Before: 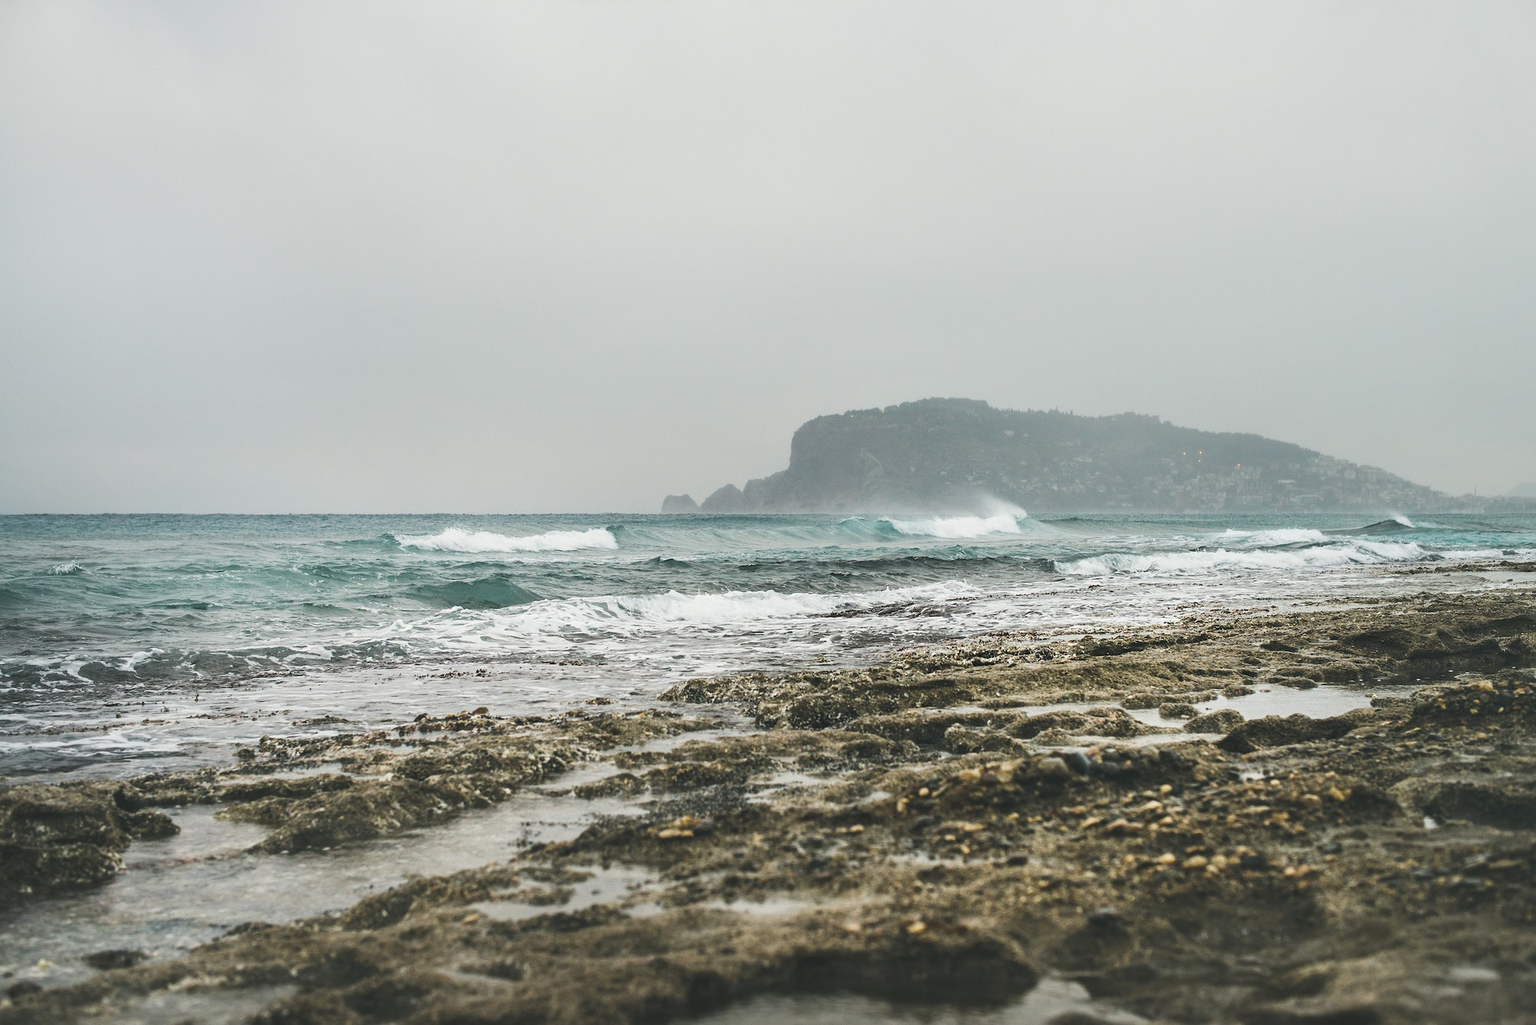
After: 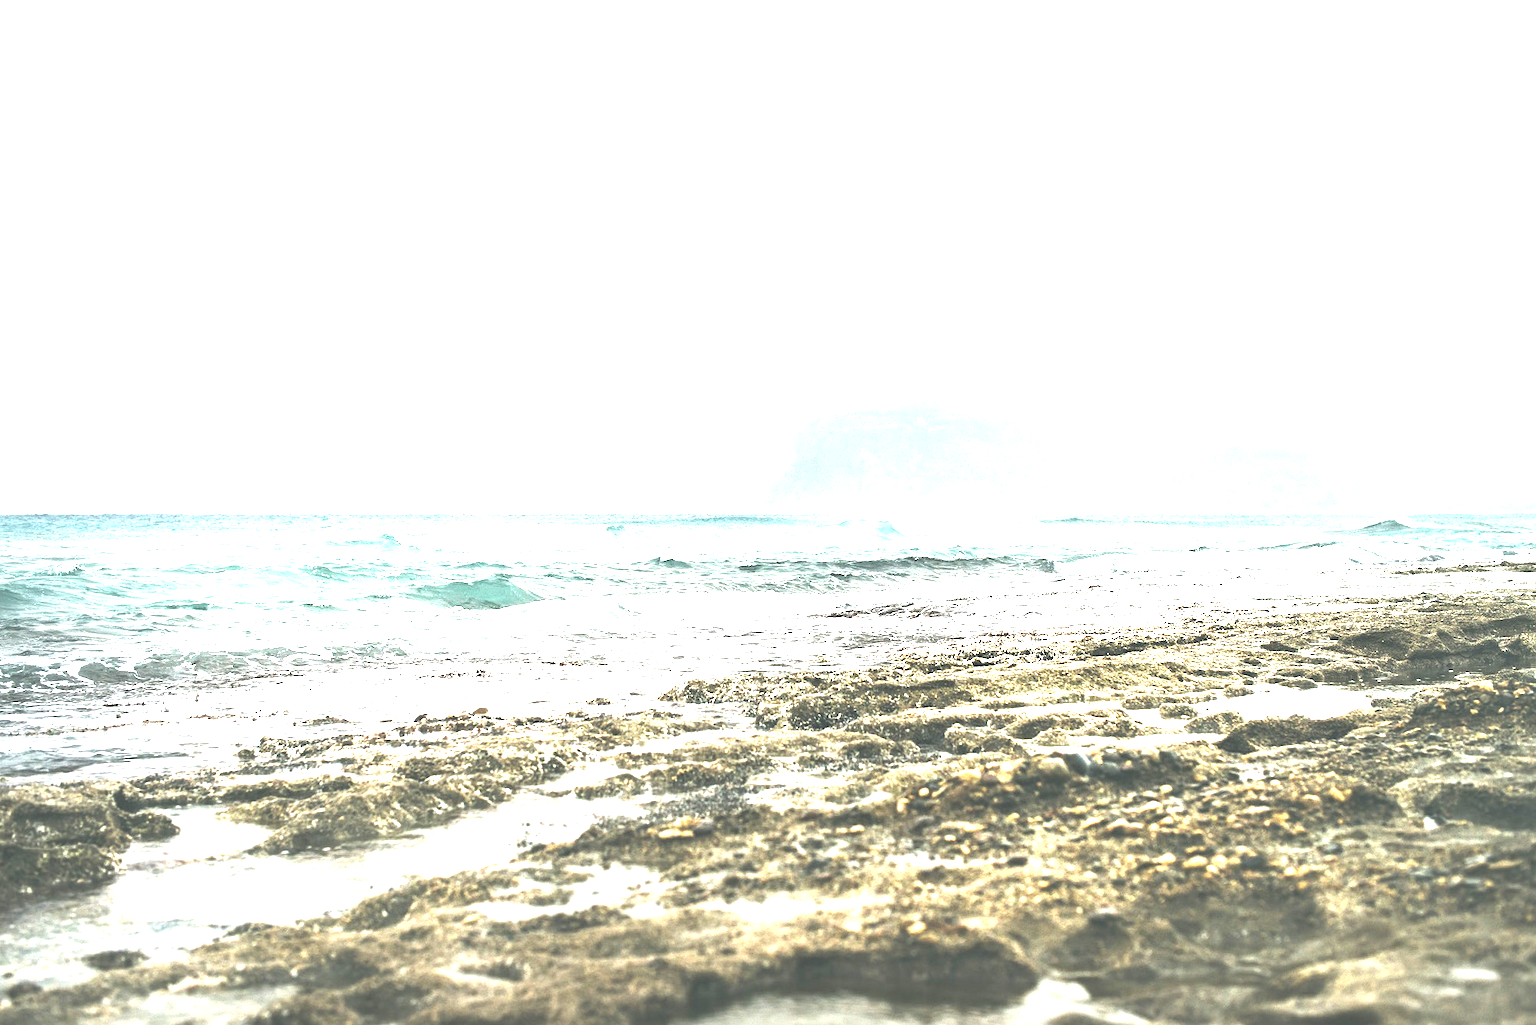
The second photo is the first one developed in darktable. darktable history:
exposure: black level correction 0, exposure 2.151 EV, compensate highlight preservation false
